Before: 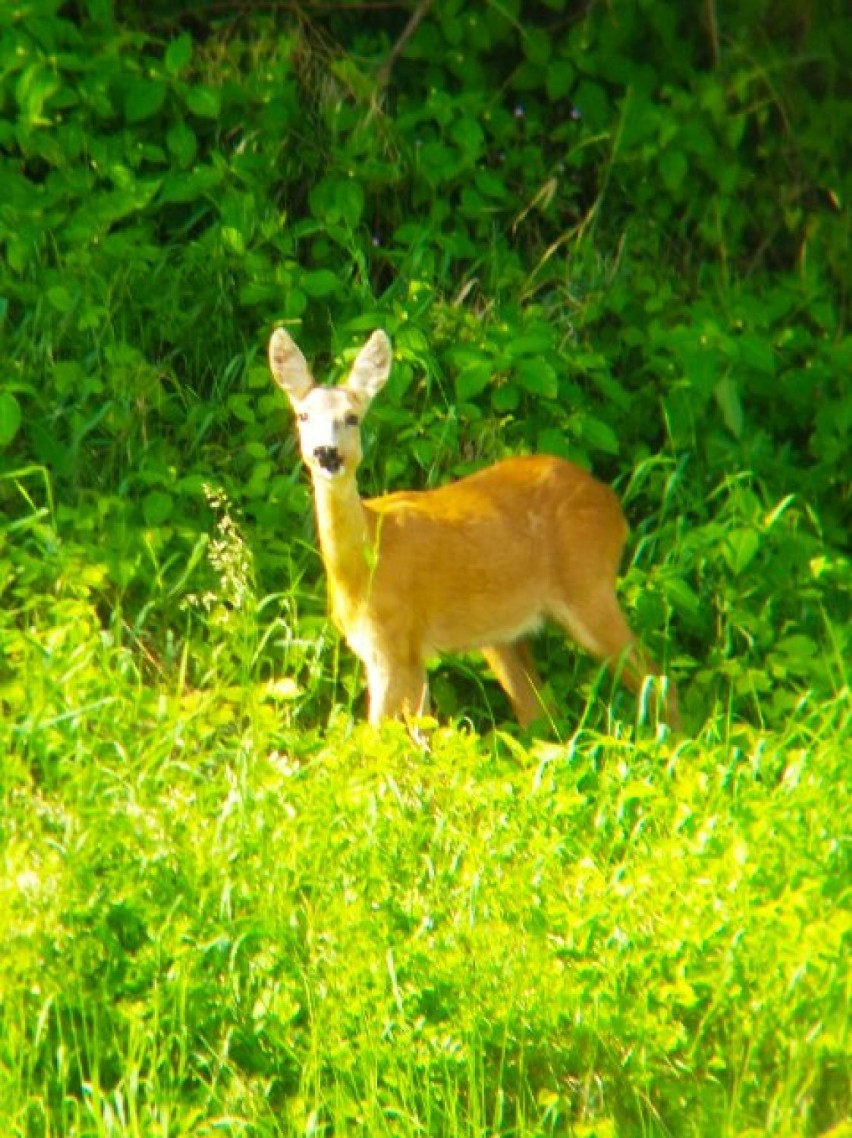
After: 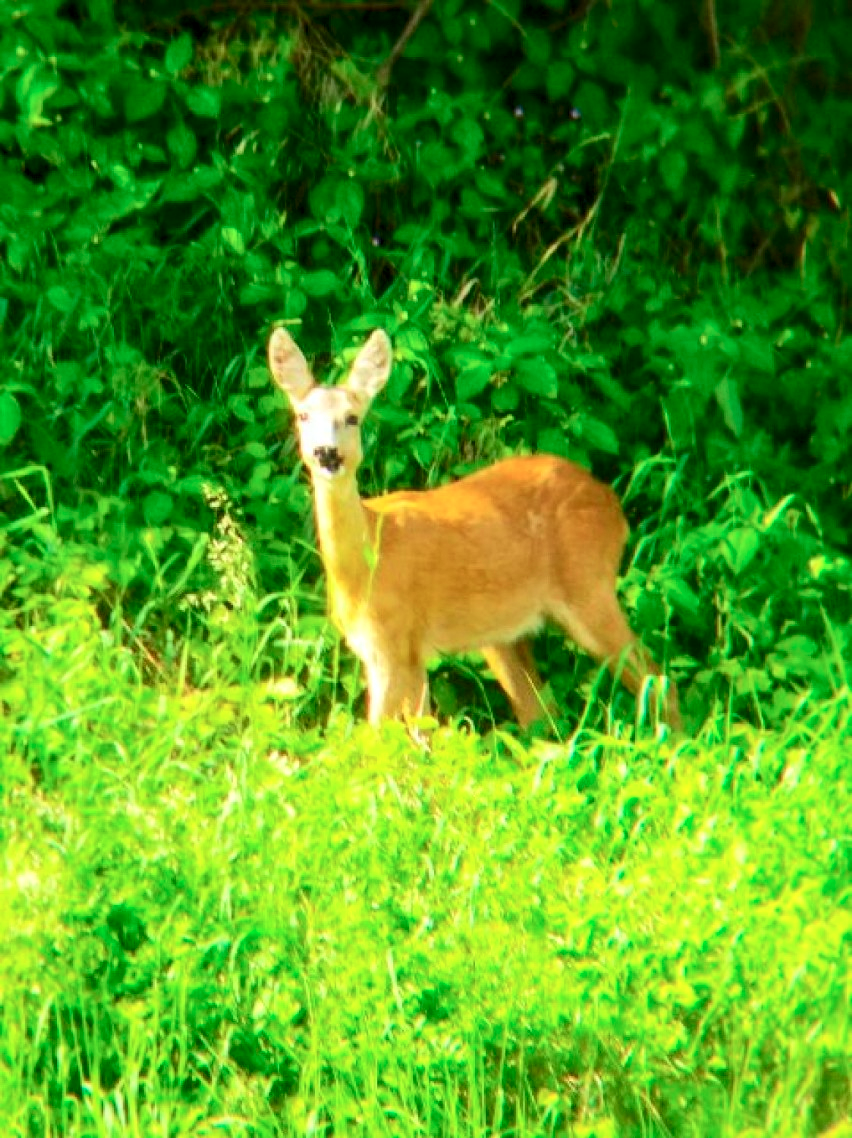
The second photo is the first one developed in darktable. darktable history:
local contrast: on, module defaults
tone curve: curves: ch0 [(0, 0) (0.051, 0.03) (0.096, 0.071) (0.251, 0.234) (0.461, 0.515) (0.605, 0.692) (0.761, 0.824) (0.881, 0.907) (1, 0.984)]; ch1 [(0, 0) (0.1, 0.038) (0.318, 0.243) (0.399, 0.351) (0.478, 0.469) (0.499, 0.499) (0.534, 0.541) (0.567, 0.592) (0.601, 0.629) (0.666, 0.7) (1, 1)]; ch2 [(0, 0) (0.453, 0.45) (0.479, 0.483) (0.504, 0.499) (0.52, 0.519) (0.541, 0.559) (0.601, 0.622) (0.824, 0.815) (1, 1)], color space Lab, independent channels, preserve colors none
